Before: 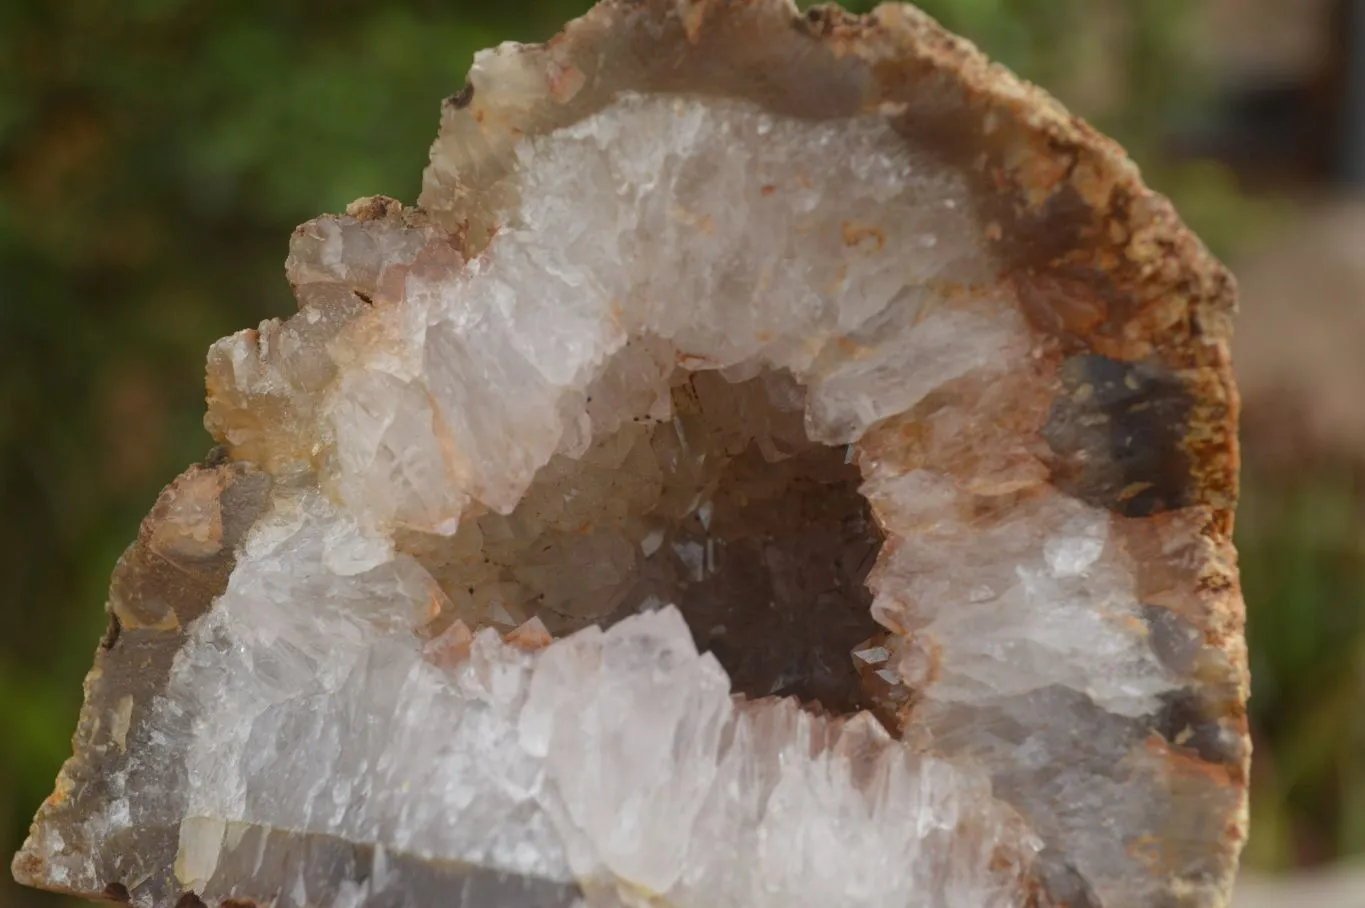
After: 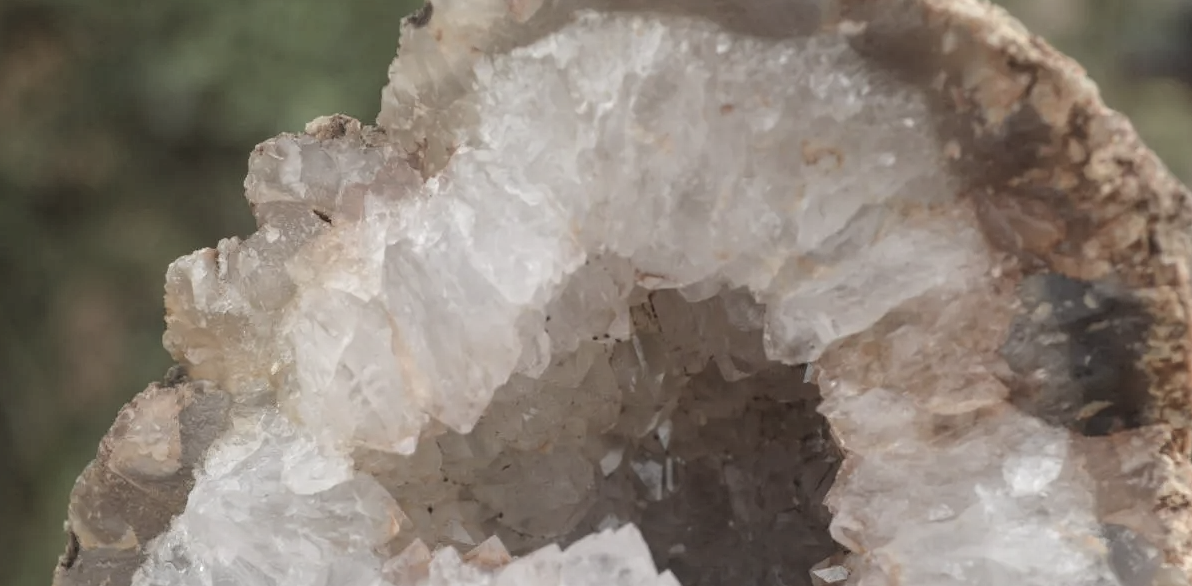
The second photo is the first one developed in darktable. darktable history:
crop: left 3.015%, top 8.969%, right 9.647%, bottom 26.457%
contrast brightness saturation: brightness 0.18, saturation -0.5
tone equalizer: on, module defaults
local contrast: detail 130%
